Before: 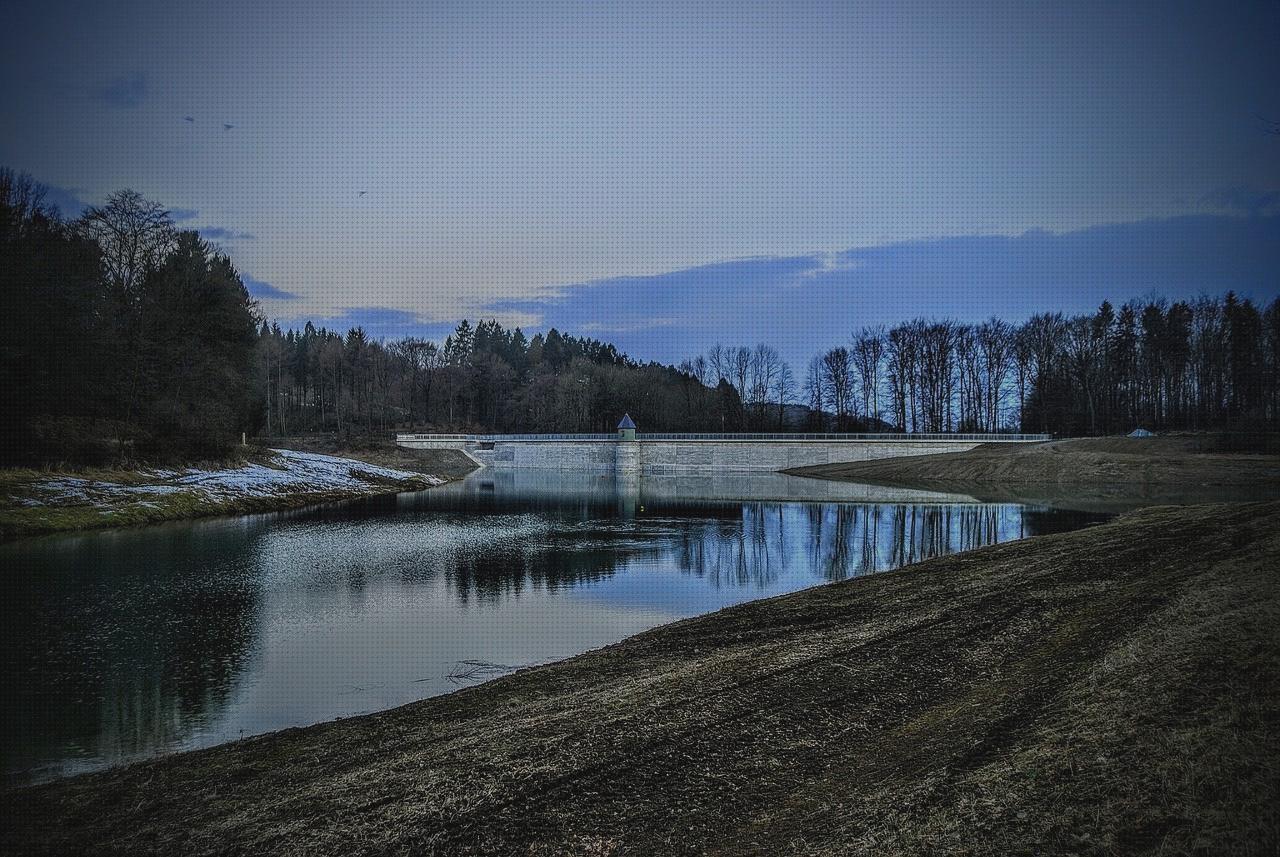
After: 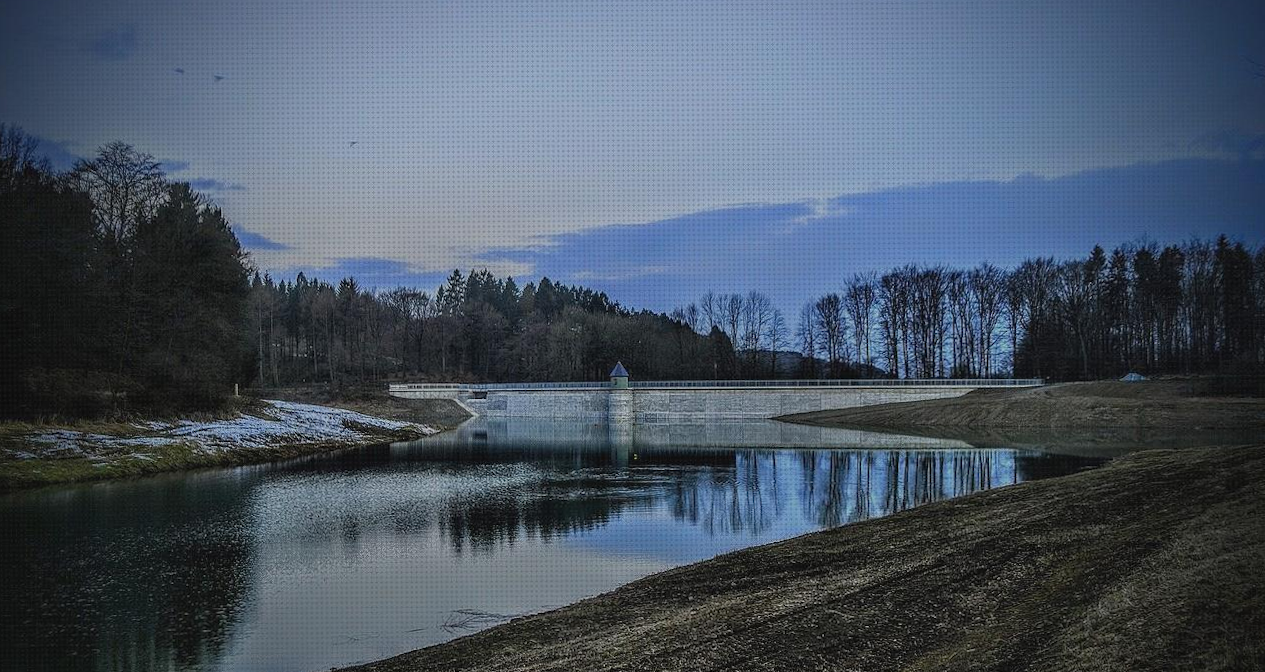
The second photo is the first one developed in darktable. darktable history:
crop and rotate: top 5.667%, bottom 14.937%
rotate and perspective: rotation -0.45°, automatic cropping original format, crop left 0.008, crop right 0.992, crop top 0.012, crop bottom 0.988
